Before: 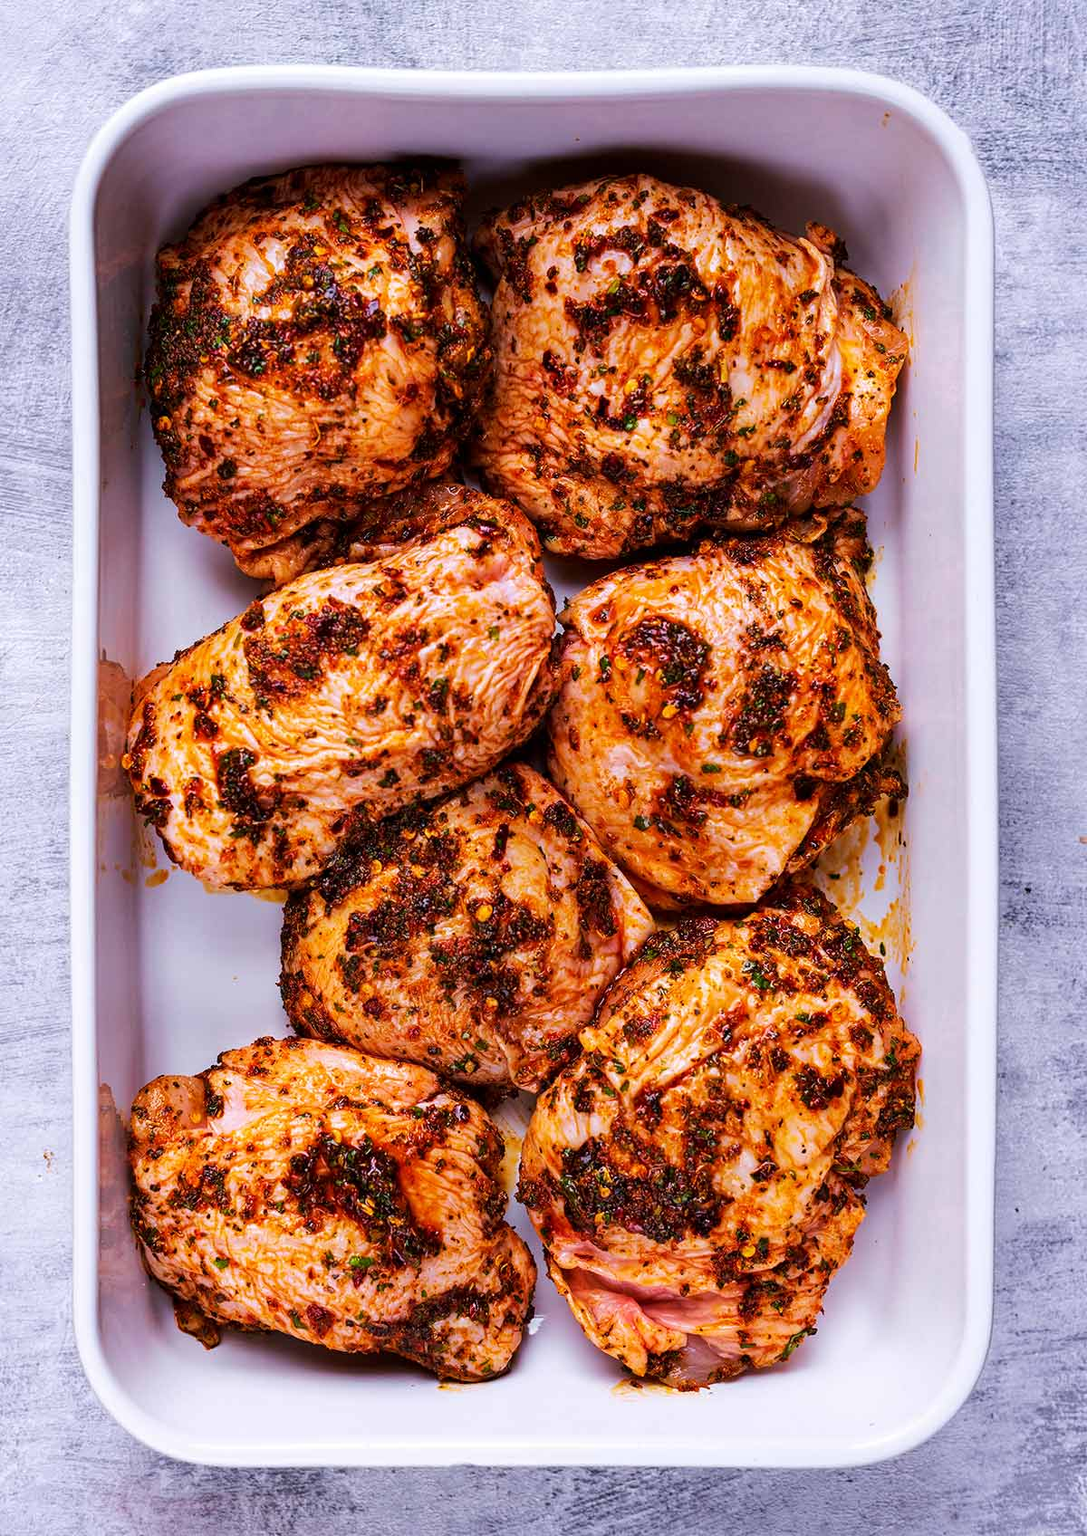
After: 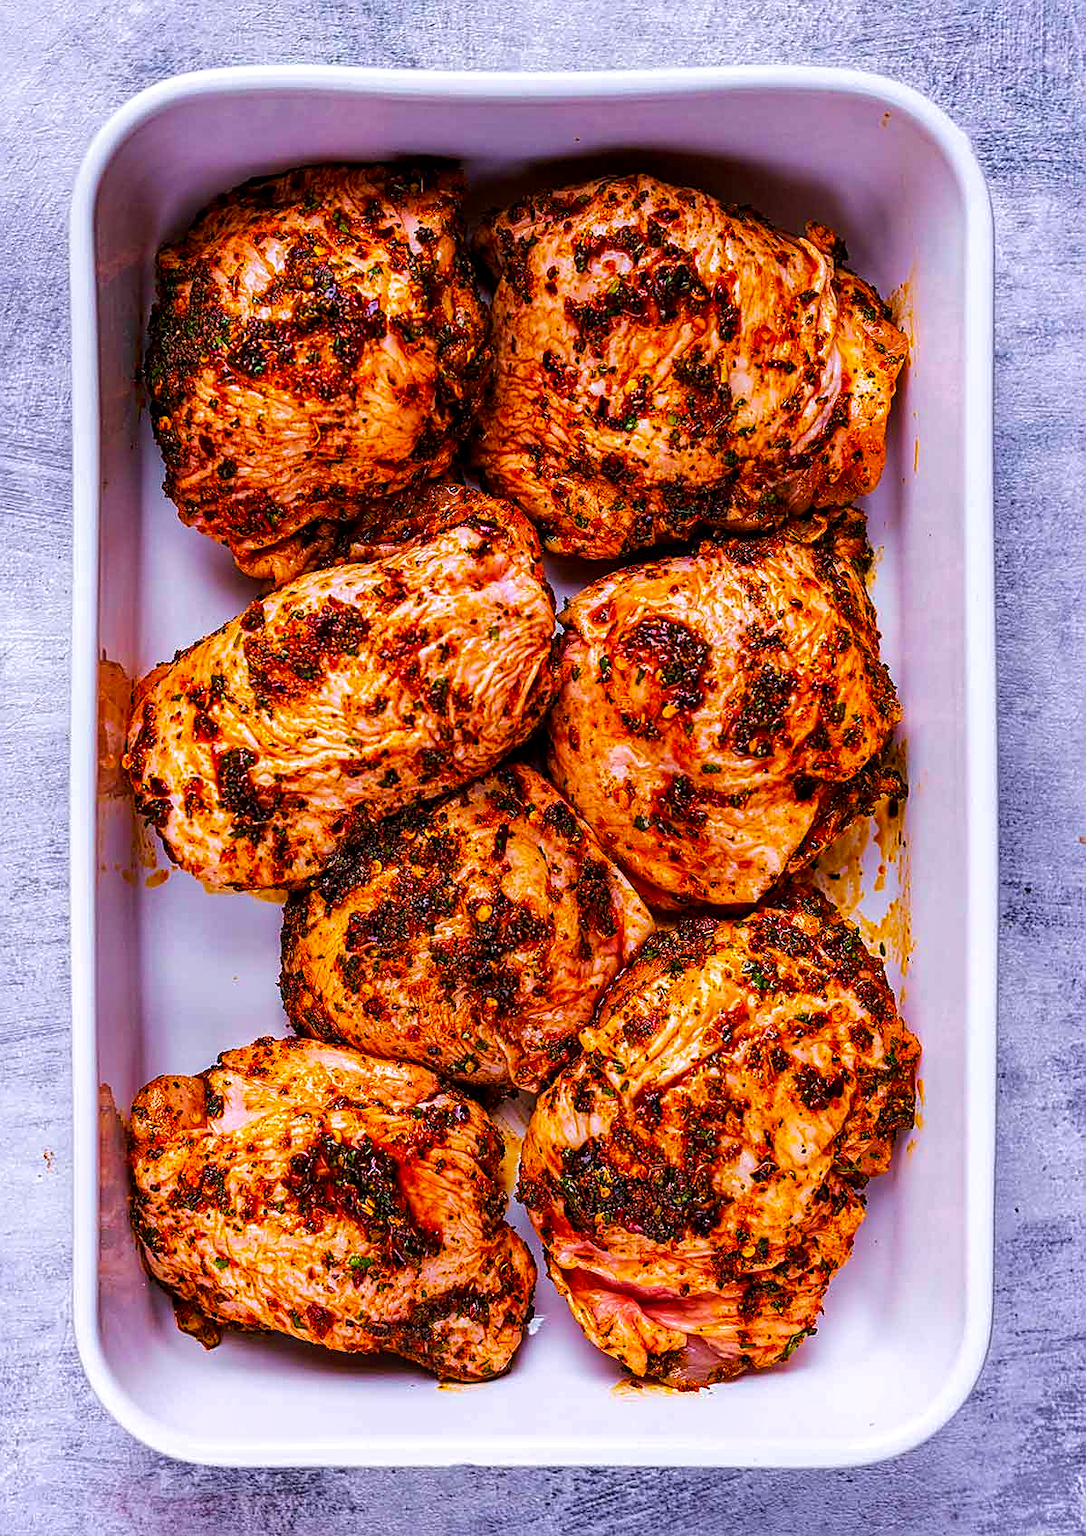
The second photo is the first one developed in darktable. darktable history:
velvia: strength 32.31%, mid-tones bias 0.206
local contrast: on, module defaults
base curve: curves: ch0 [(0, 0) (0.303, 0.277) (1, 1)], exposure shift 0.01, preserve colors none
sharpen: on, module defaults
